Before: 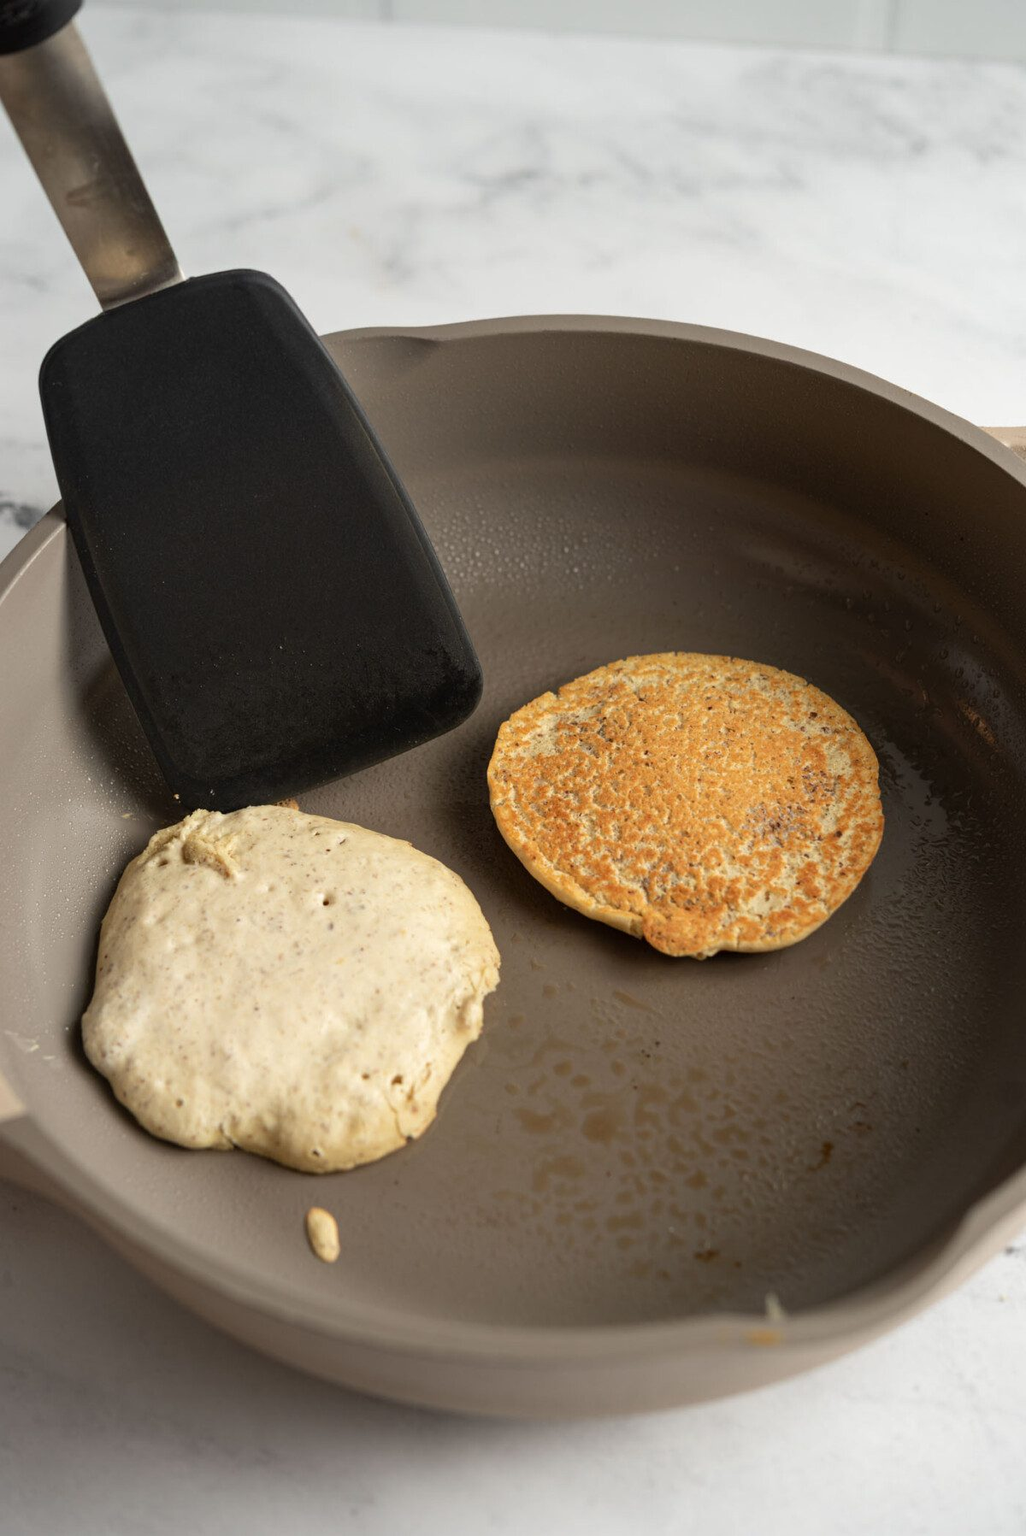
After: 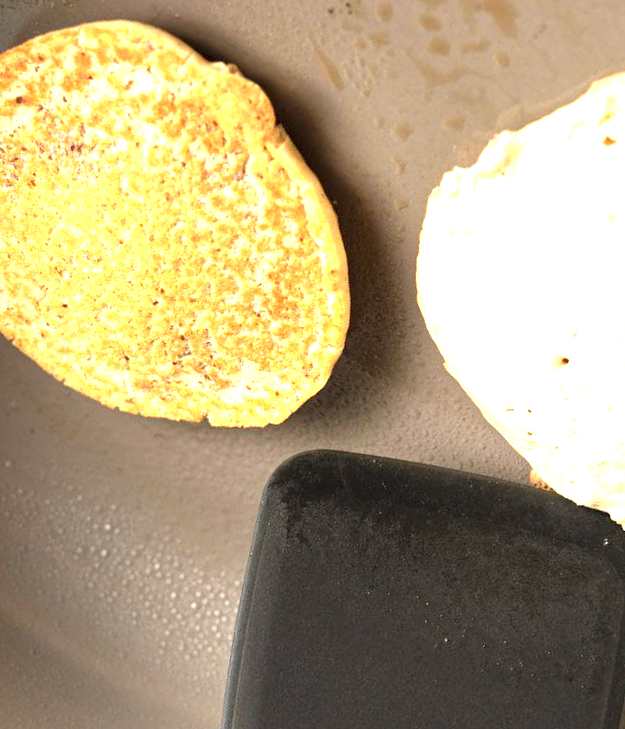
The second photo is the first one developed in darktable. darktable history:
exposure: black level correction 0, exposure 1.703 EV, compensate highlight preservation false
crop and rotate: angle 146.82°, left 9.188%, top 15.657%, right 4.397%, bottom 17.057%
